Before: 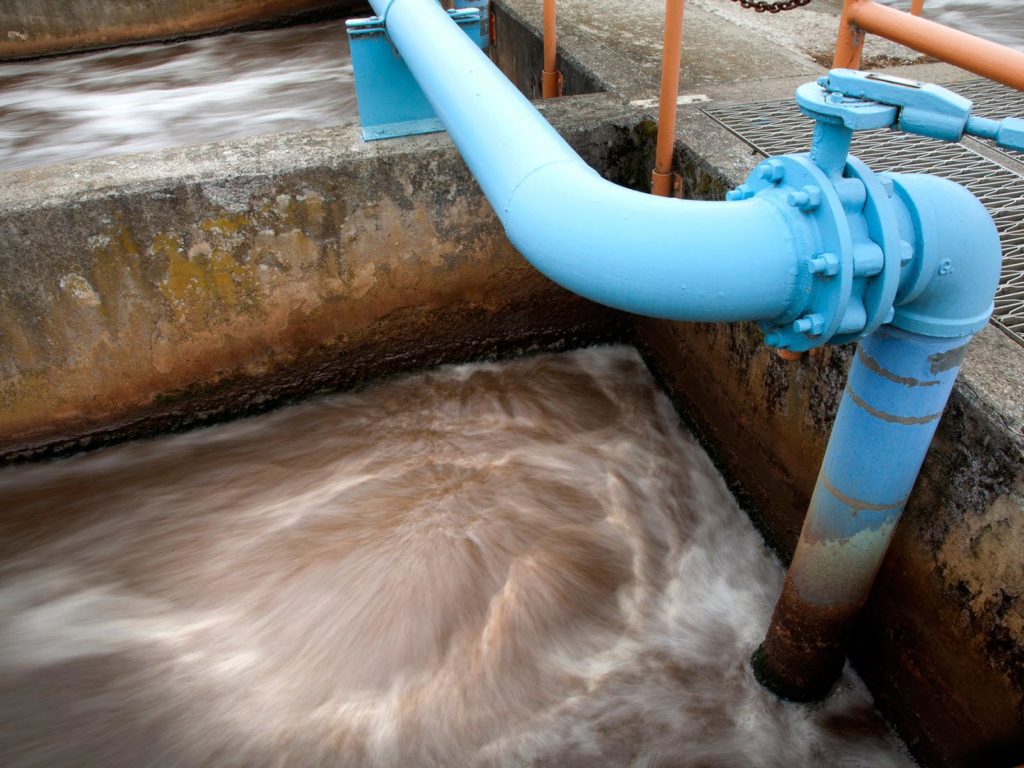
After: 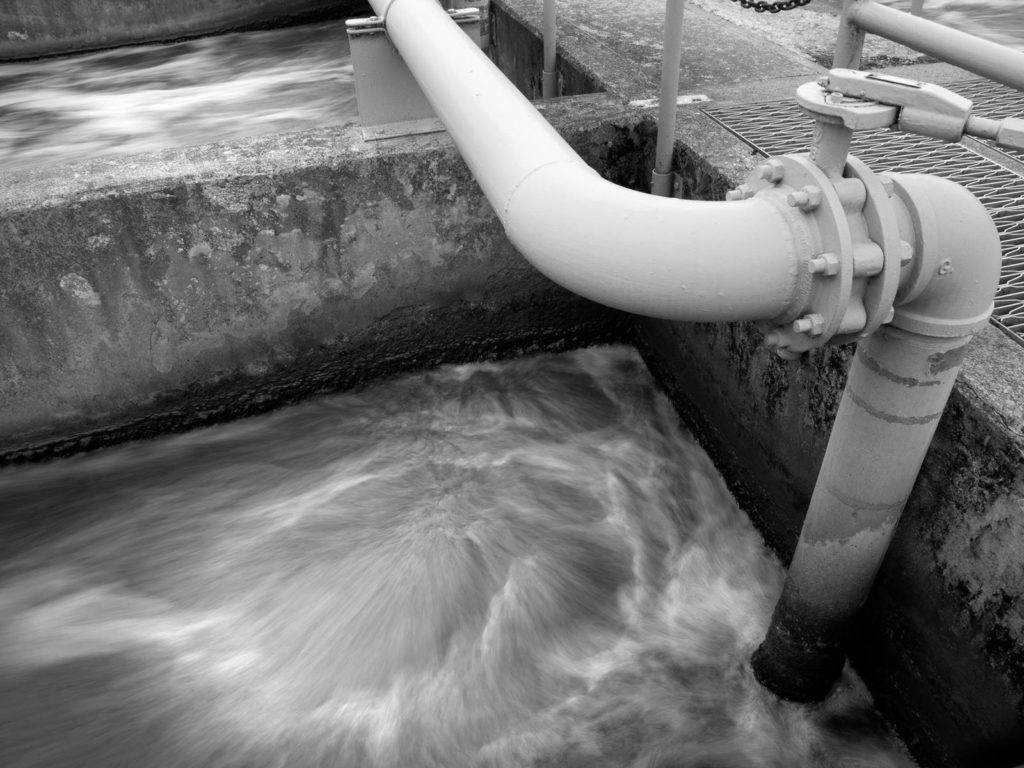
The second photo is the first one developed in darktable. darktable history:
monochrome: a 2.21, b -1.33, size 2.2
contrast brightness saturation: saturation 0.13
